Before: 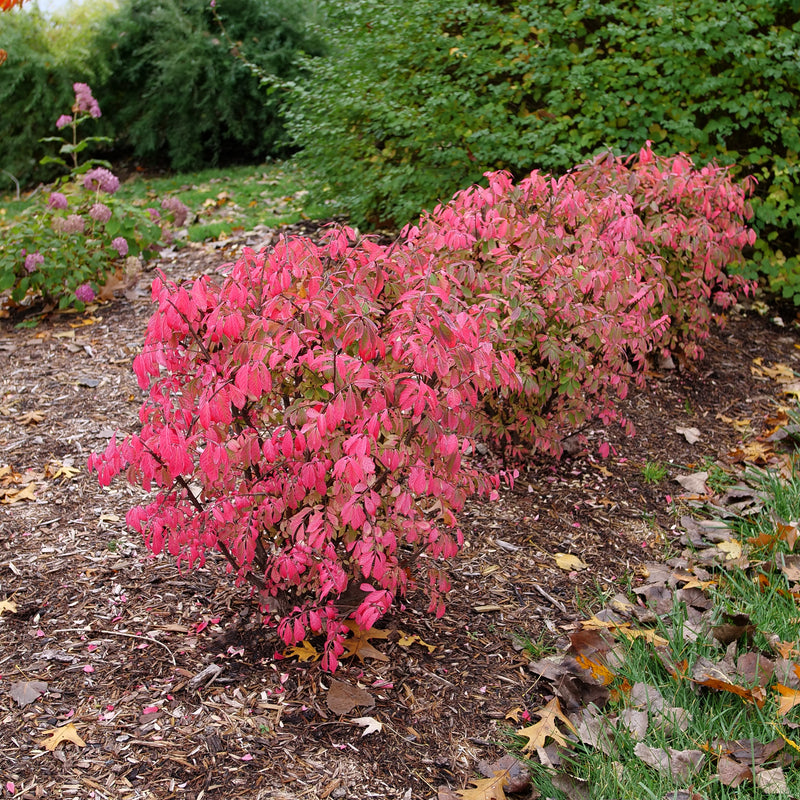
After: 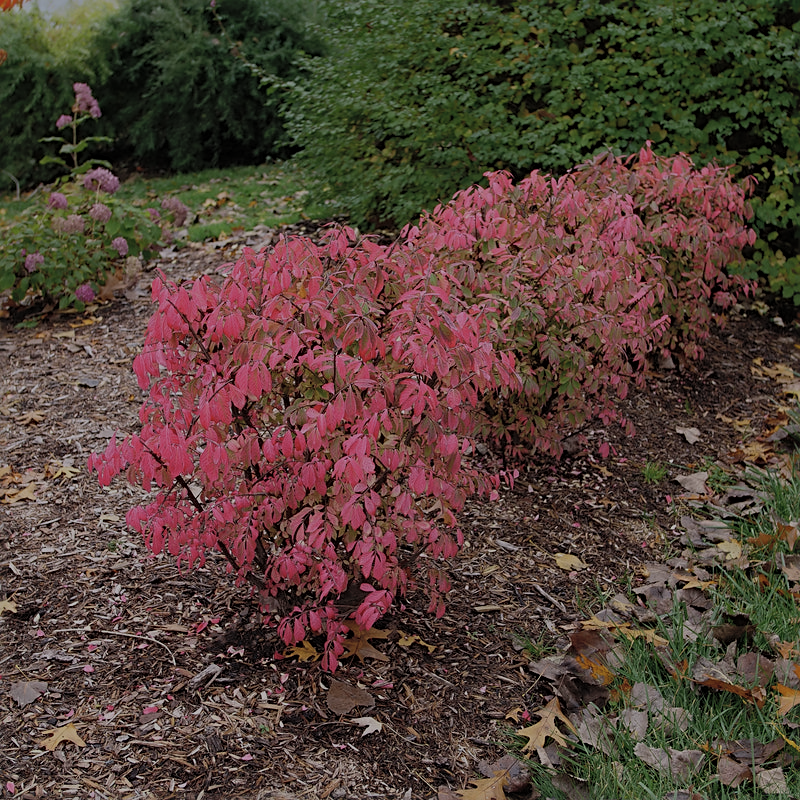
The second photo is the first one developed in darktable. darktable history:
sharpen: radius 2.497, amount 0.323
tone equalizer: -8 EV -1.96 EV, -7 EV -2 EV, -6 EV -1.97 EV, -5 EV -1.96 EV, -4 EV -1.98 EV, -3 EV -1.97 EV, -2 EV -2 EV, -1 EV -1.63 EV, +0 EV -1.97 EV
contrast brightness saturation: brightness 0.146
